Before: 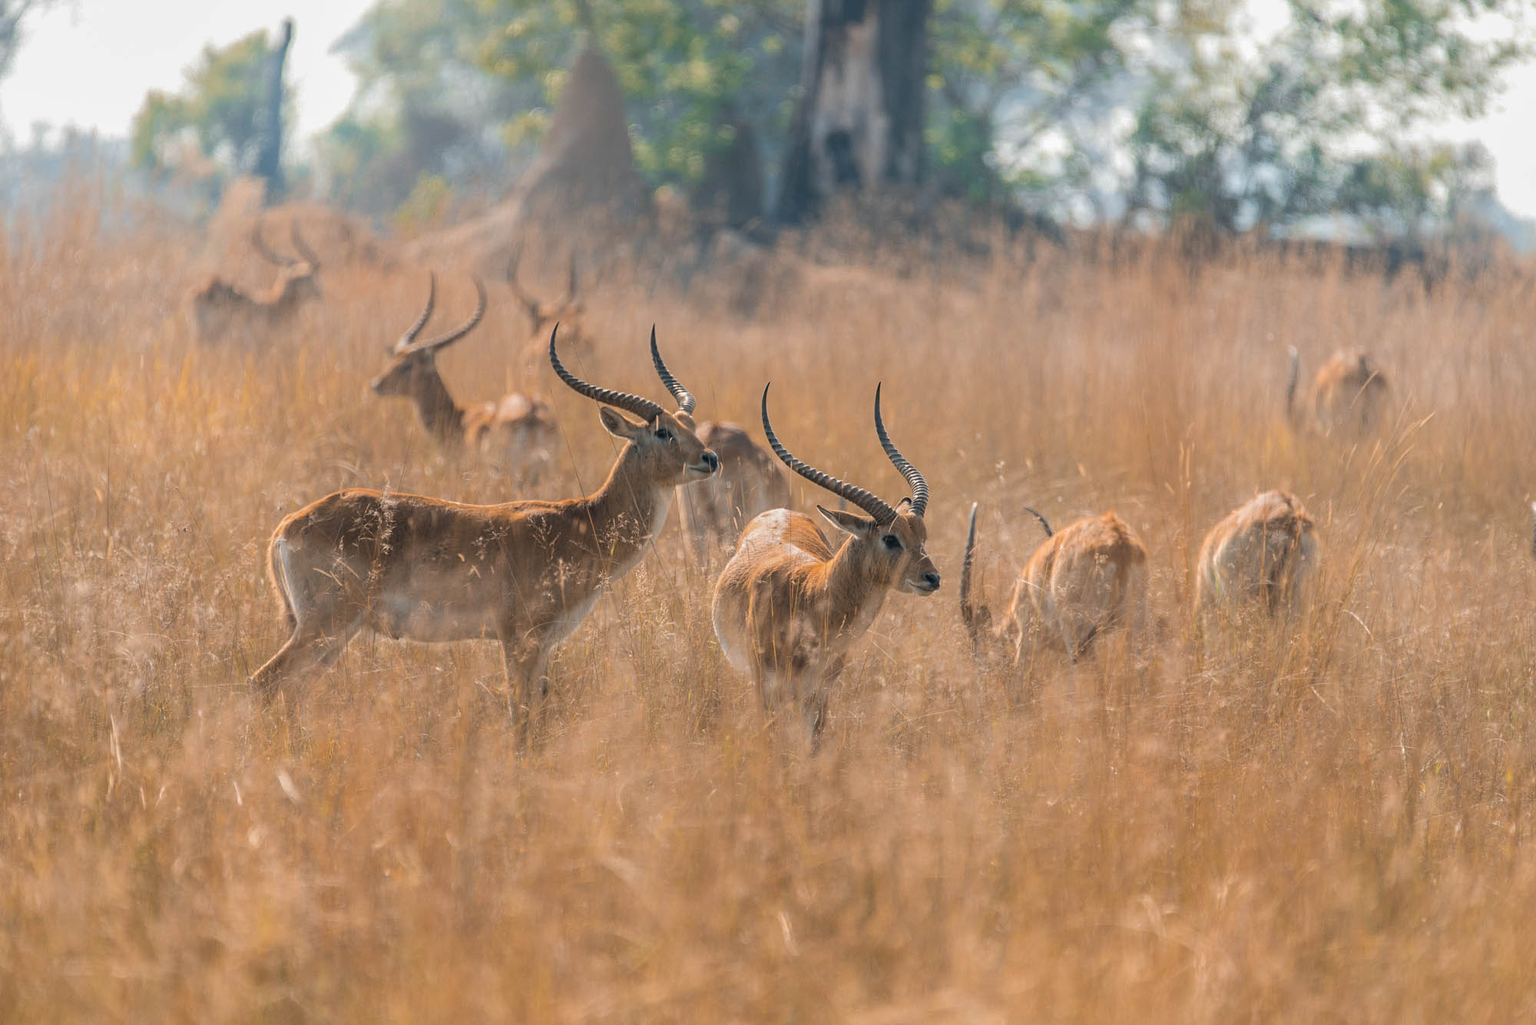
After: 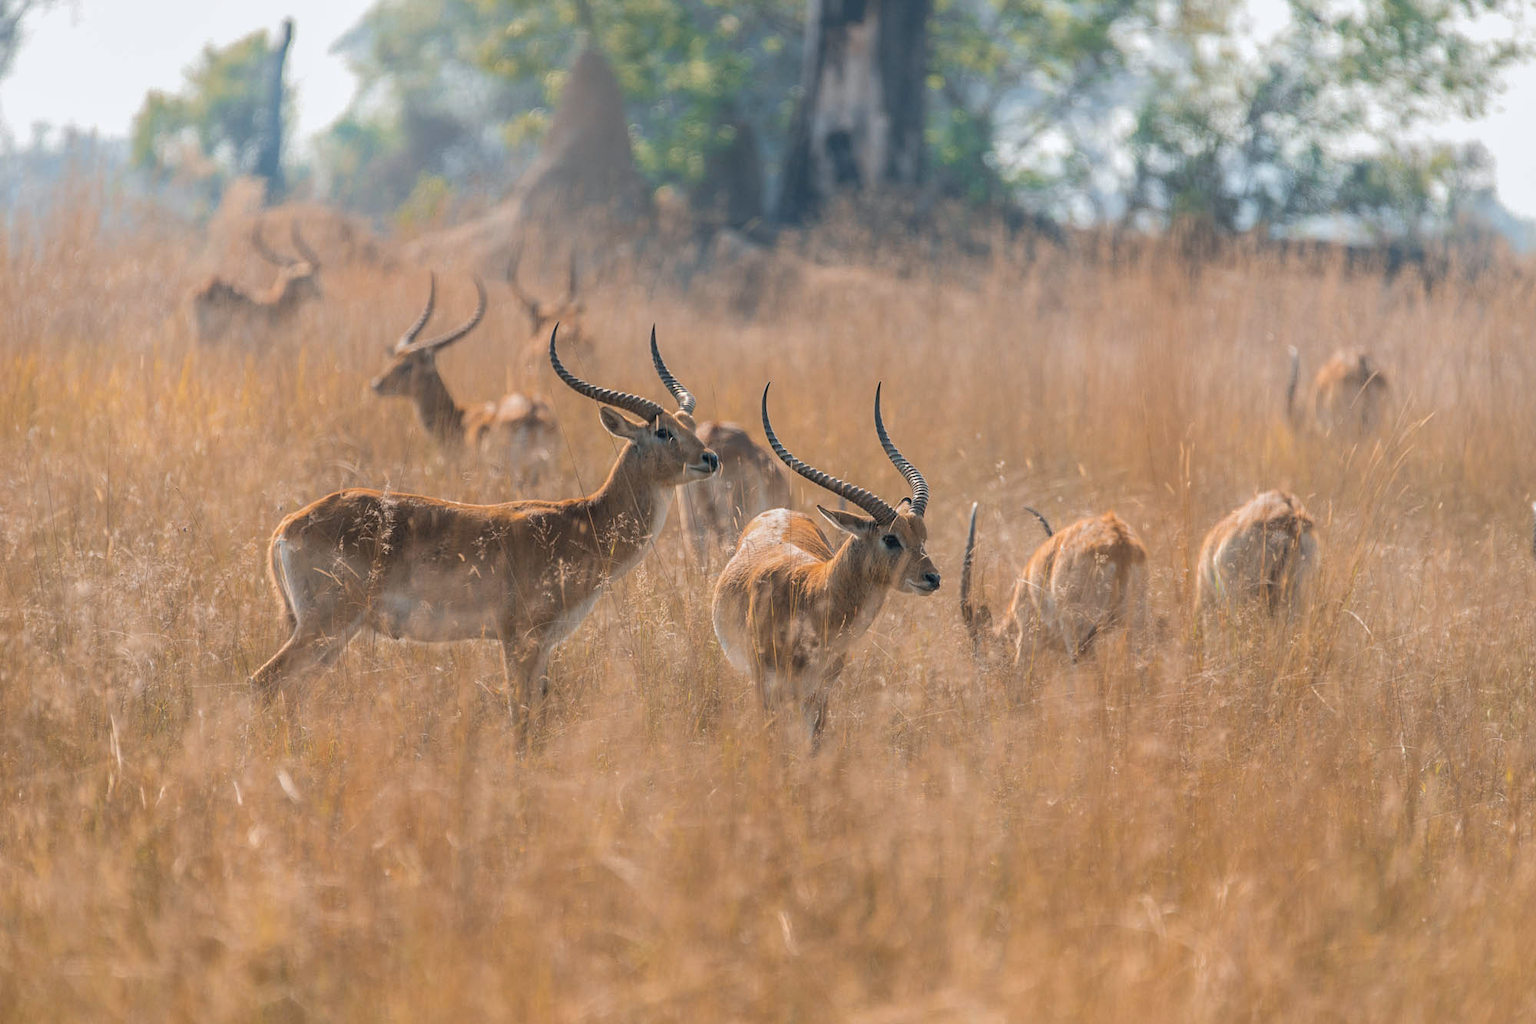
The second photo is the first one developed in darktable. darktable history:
white balance: red 0.988, blue 1.017
color calibration: illuminant same as pipeline (D50), adaptation none (bypass)
